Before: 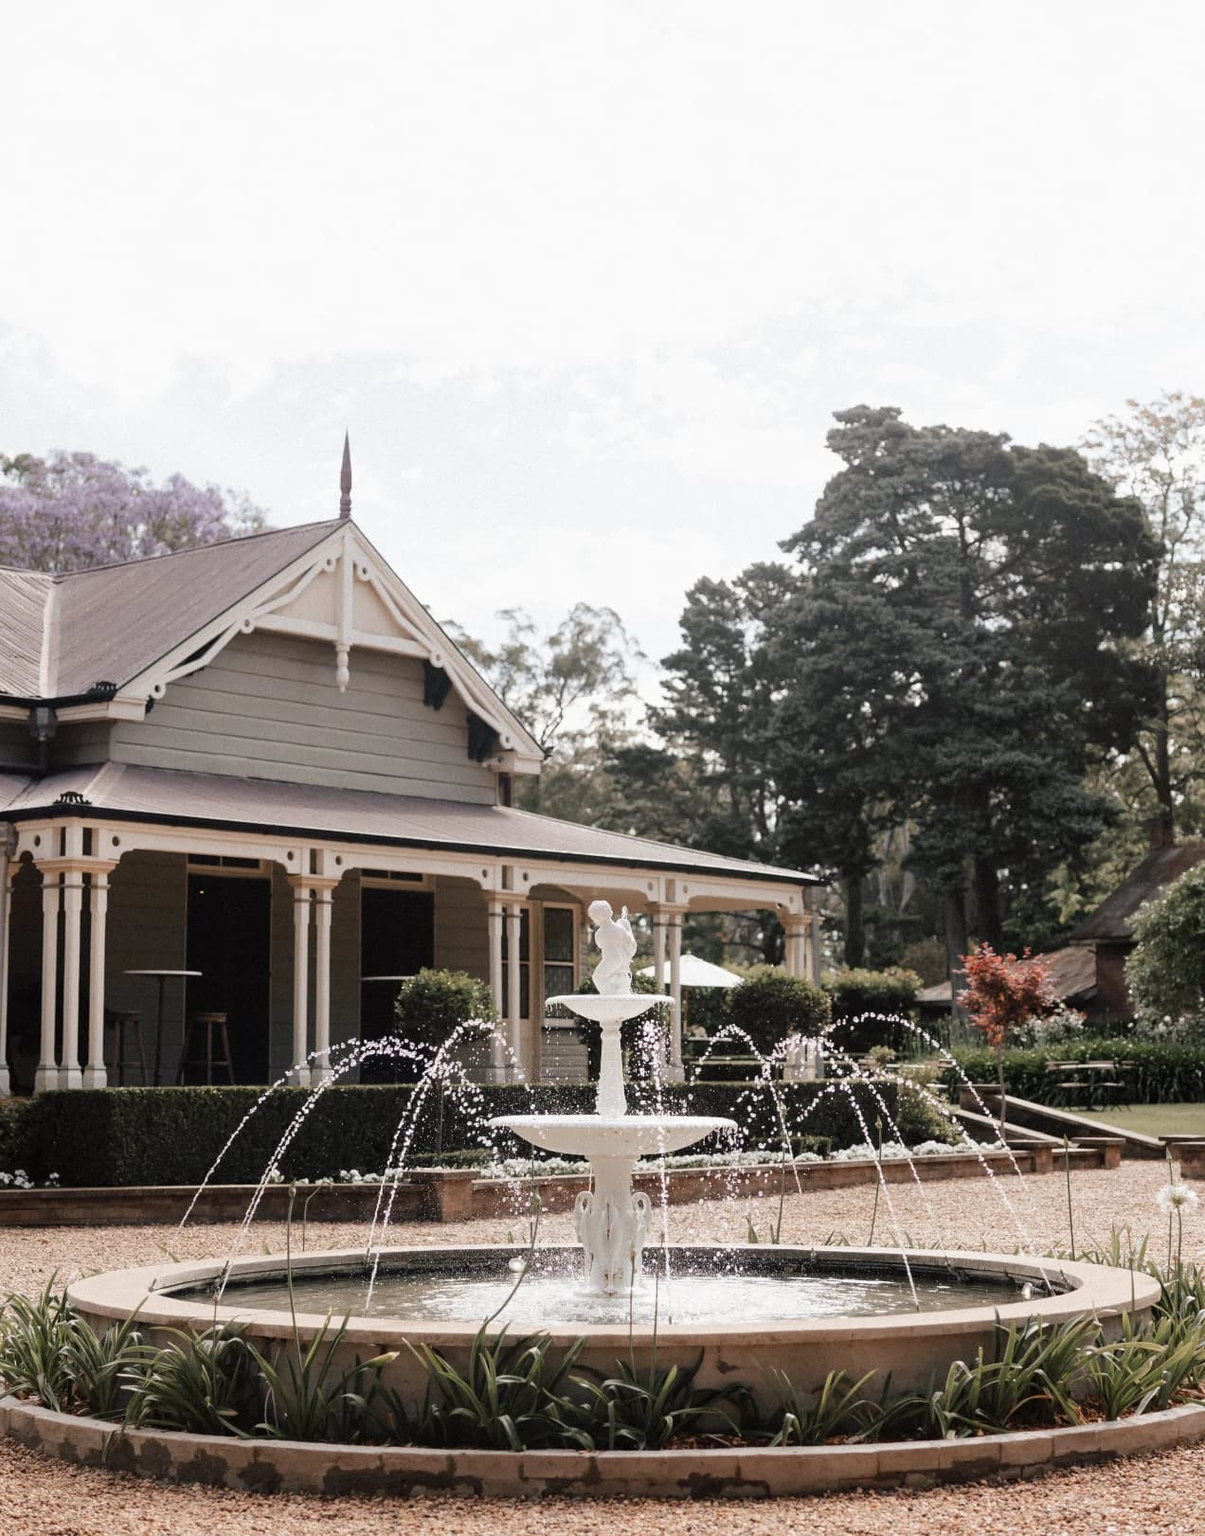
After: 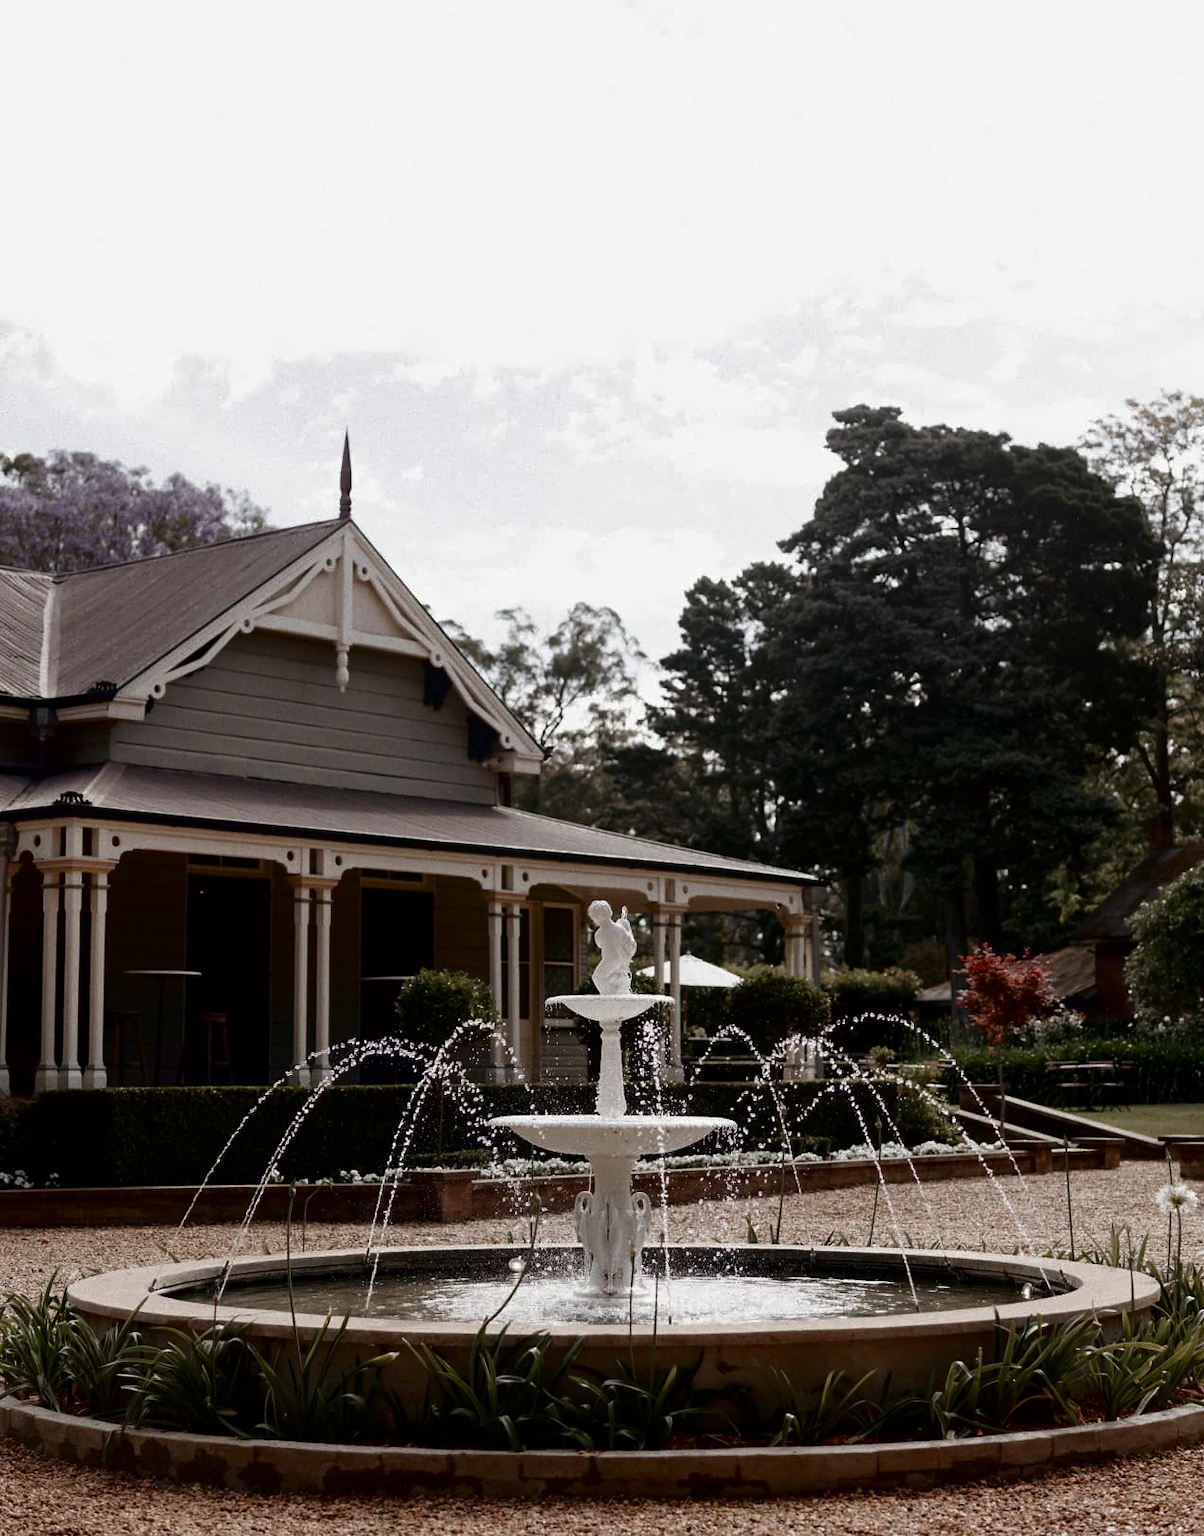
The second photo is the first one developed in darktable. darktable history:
contrast brightness saturation: brightness -0.522
